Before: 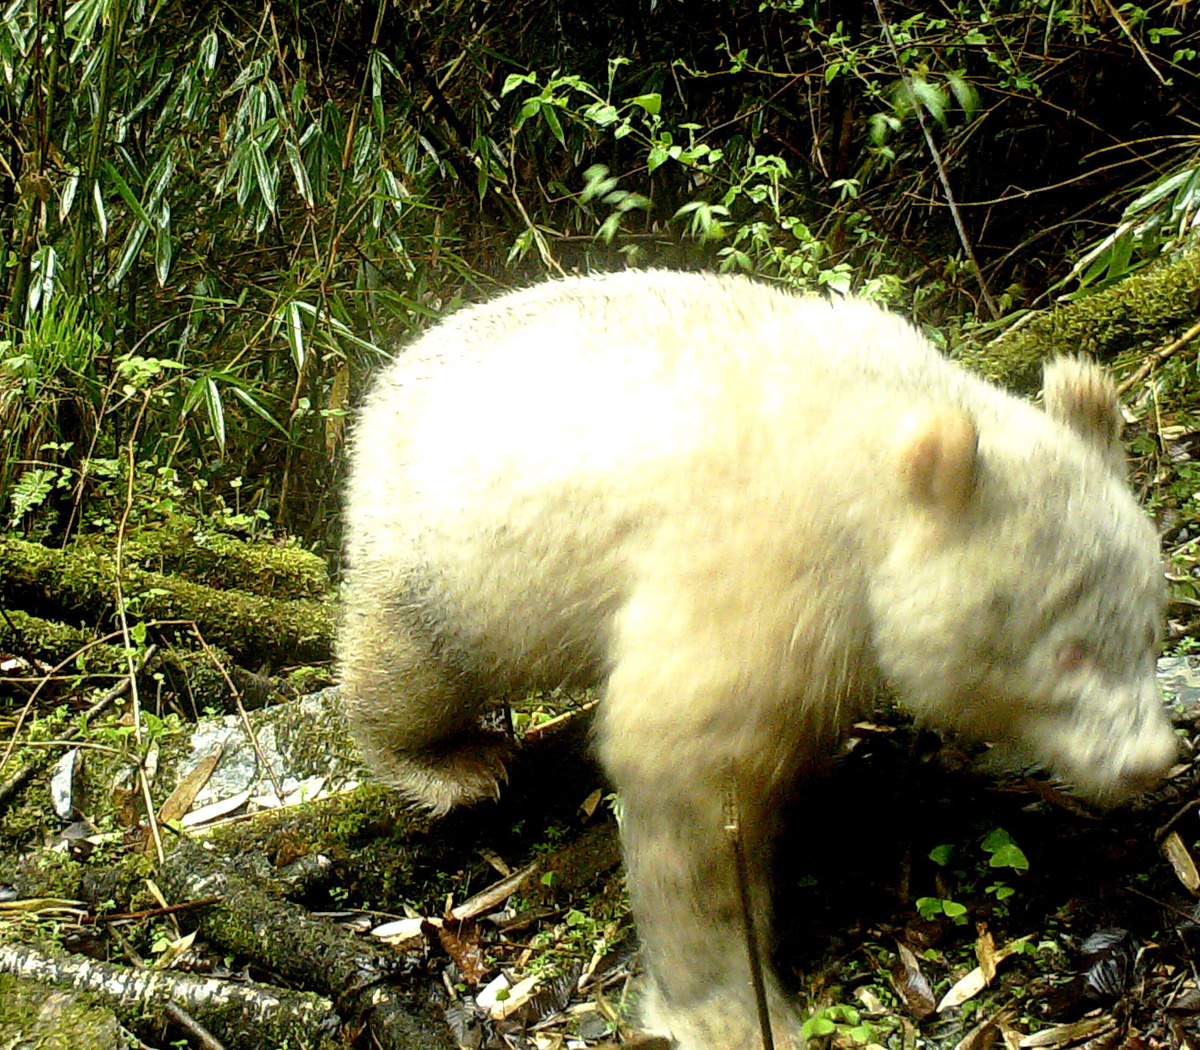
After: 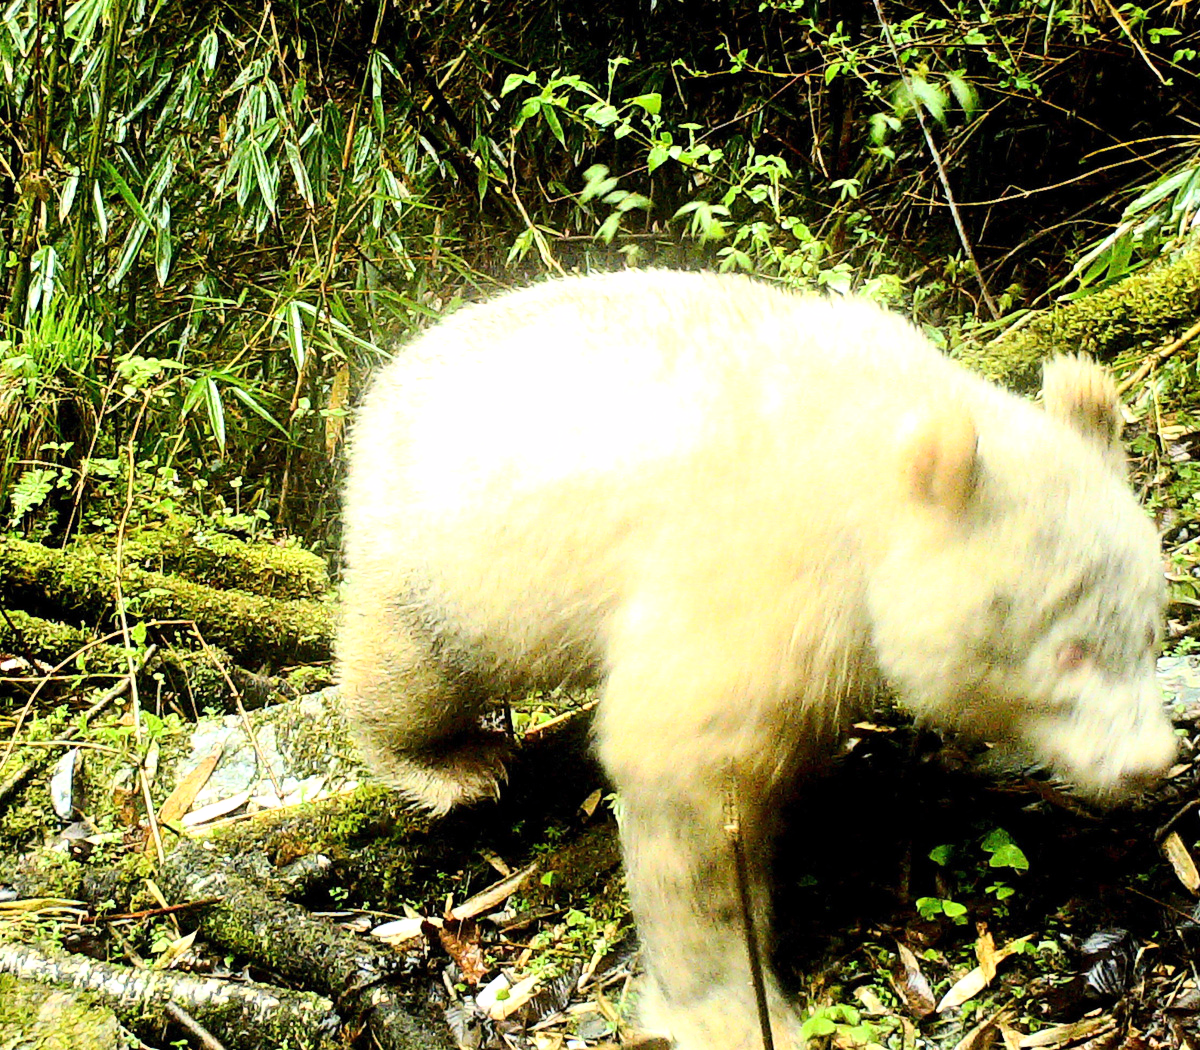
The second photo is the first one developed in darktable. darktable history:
base curve: curves: ch0 [(0, 0) (0.018, 0.026) (0.143, 0.37) (0.33, 0.731) (0.458, 0.853) (0.735, 0.965) (0.905, 0.986) (1, 1)]
white balance: red 1.009, blue 1.027
